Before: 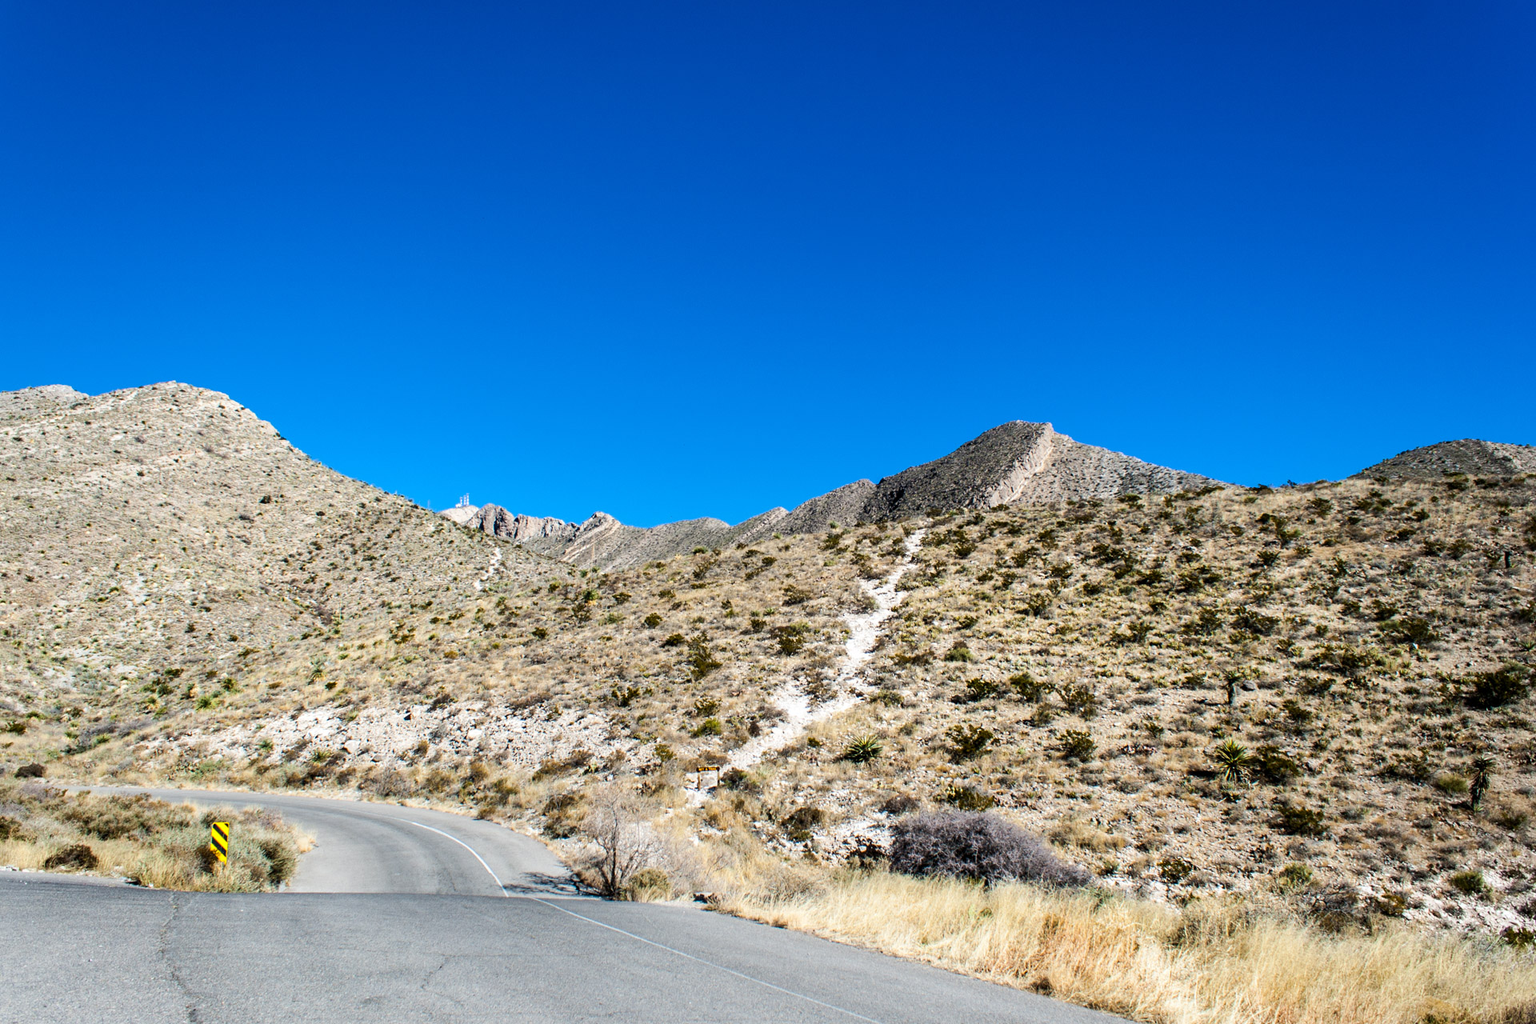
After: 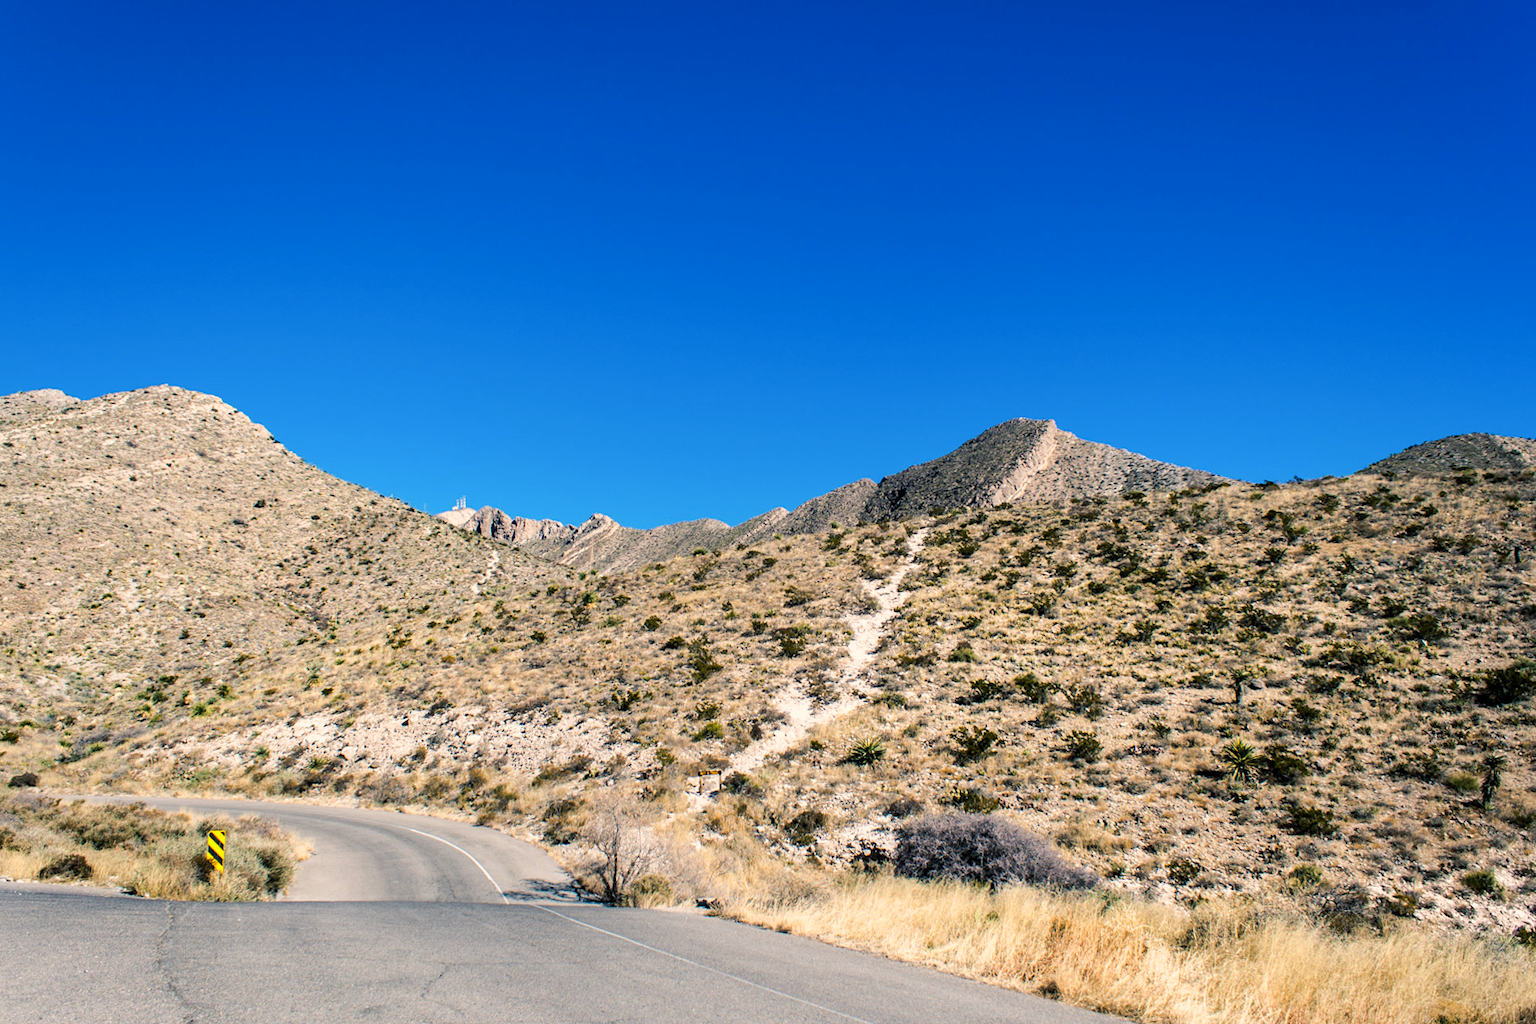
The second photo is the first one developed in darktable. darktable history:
color balance rgb: shadows lift › chroma 5.41%, shadows lift › hue 240°, highlights gain › chroma 3.74%, highlights gain › hue 60°, saturation formula JzAzBz (2021)
rotate and perspective: rotation -0.45°, automatic cropping original format, crop left 0.008, crop right 0.992, crop top 0.012, crop bottom 0.988
